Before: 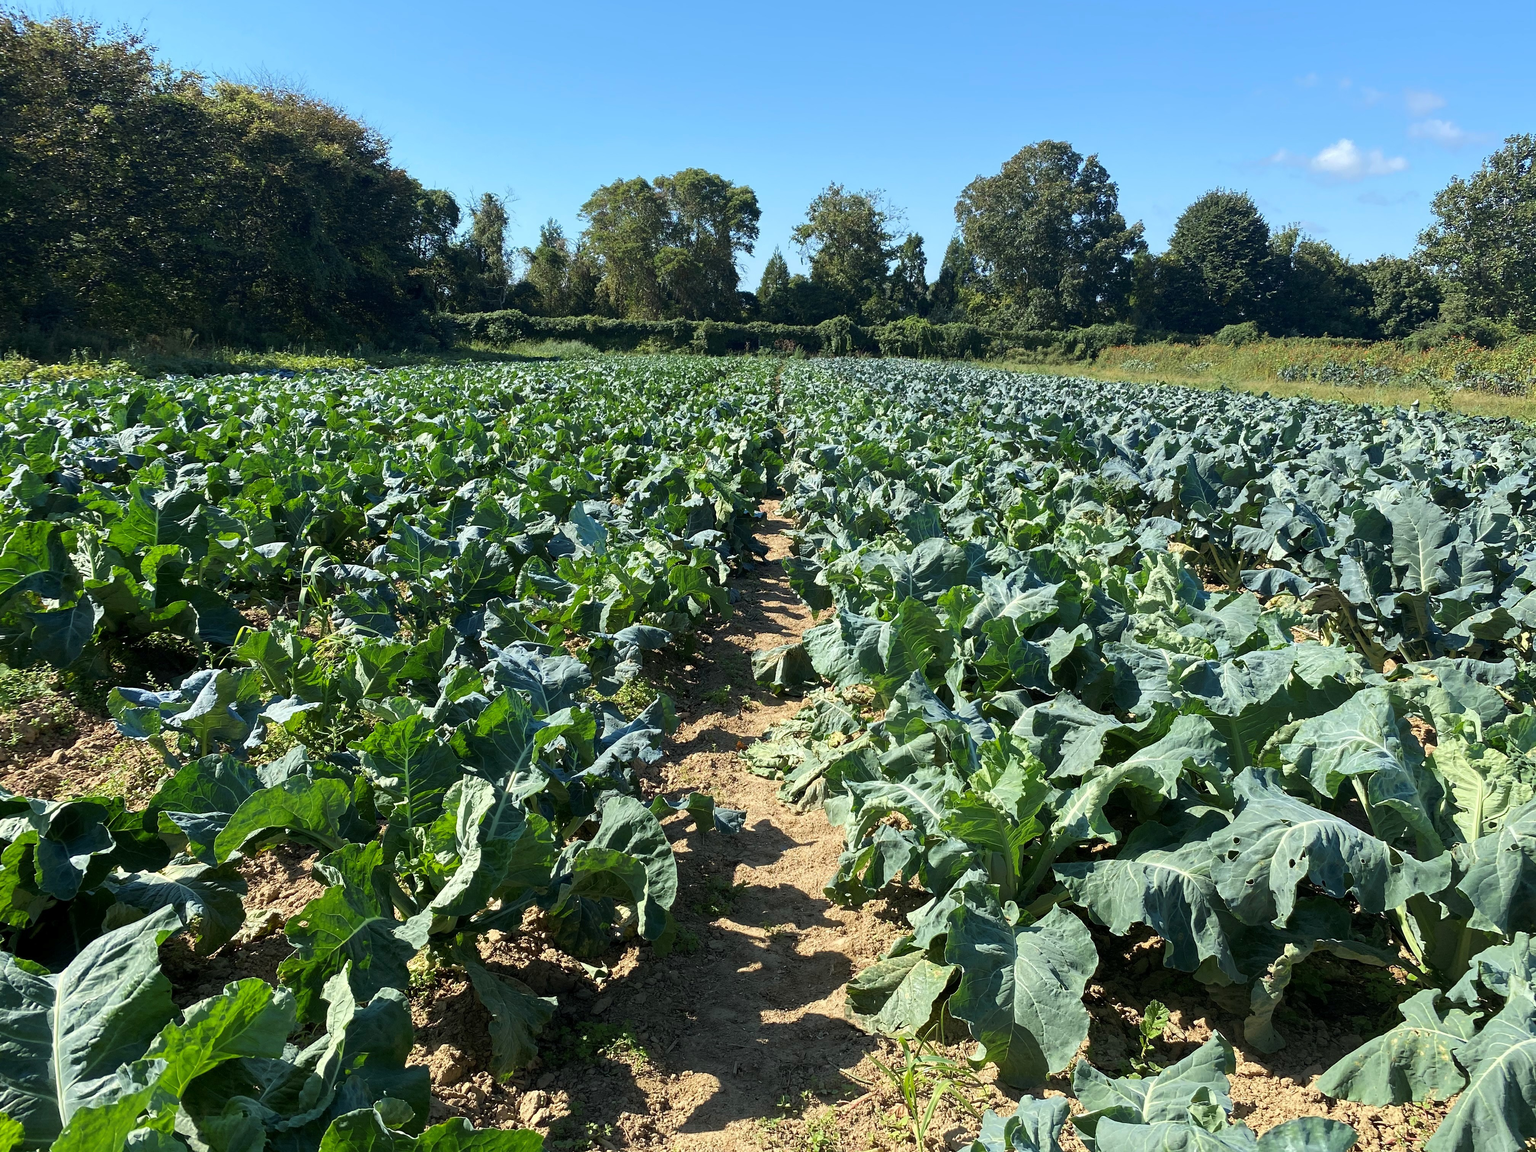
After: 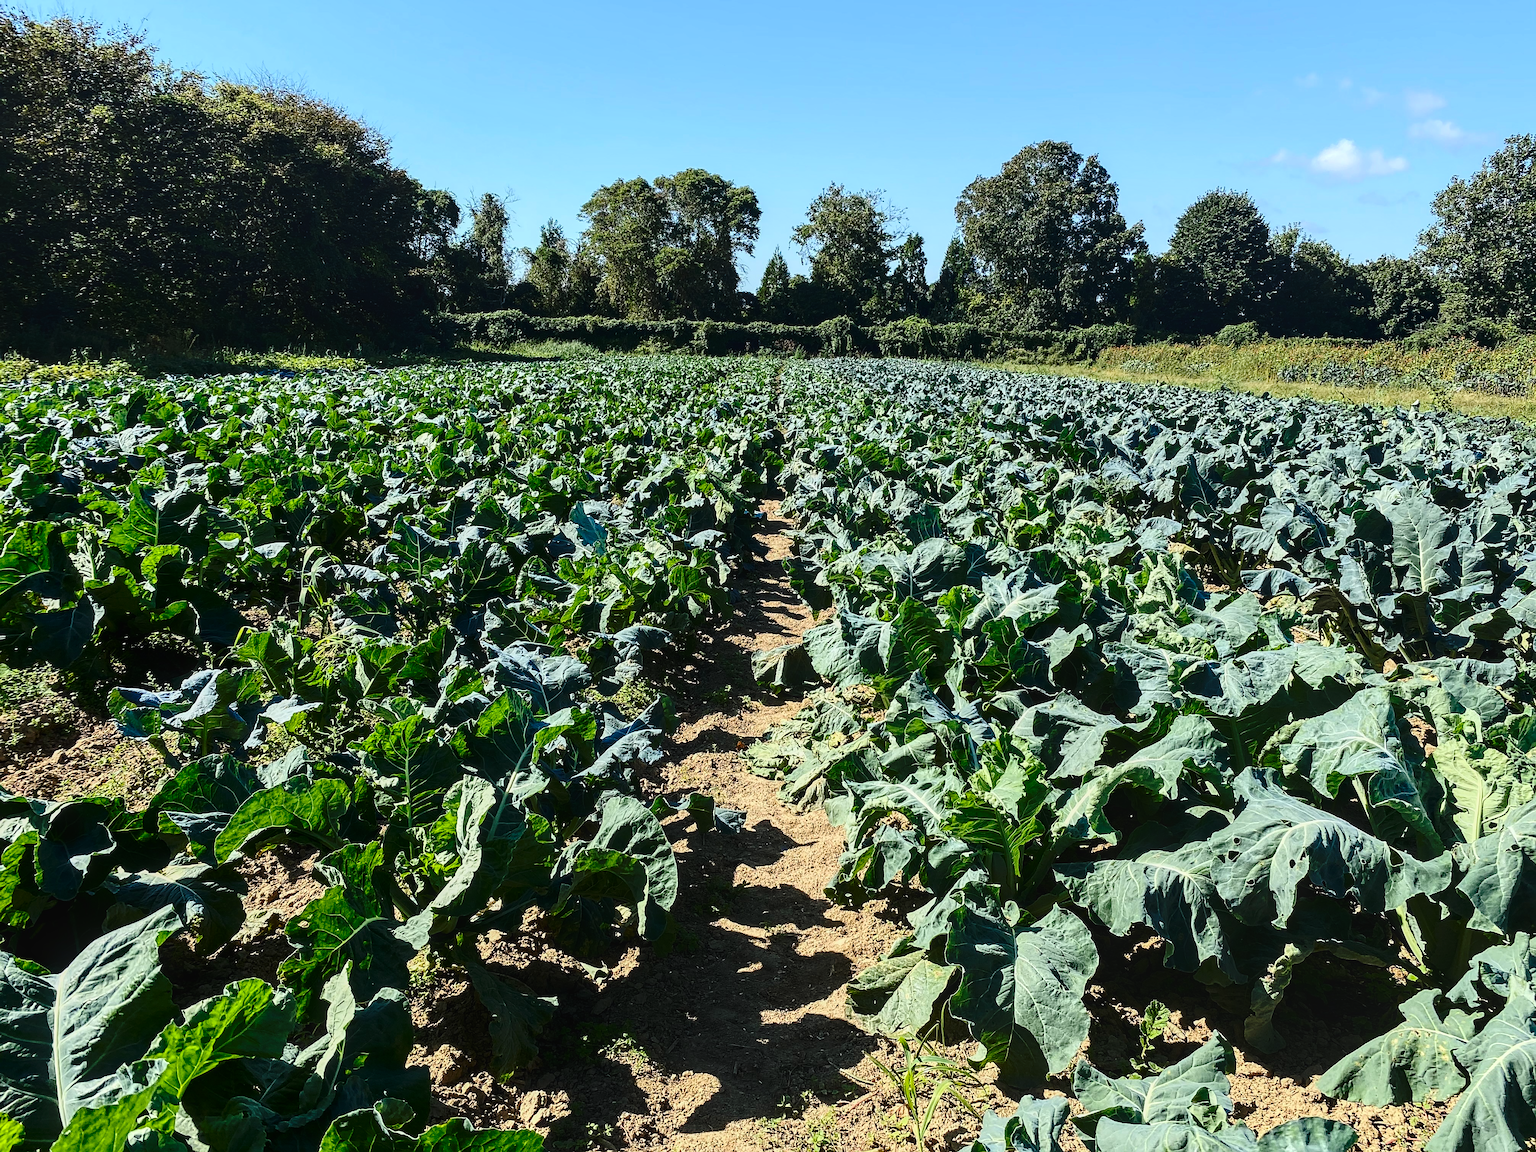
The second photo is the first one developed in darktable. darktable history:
base curve: curves: ch0 [(0, 0) (0.073, 0.04) (0.157, 0.139) (0.492, 0.492) (0.758, 0.758) (1, 1)], preserve colors none
contrast brightness saturation: contrast 0.28
local contrast: on, module defaults
sharpen: on, module defaults
